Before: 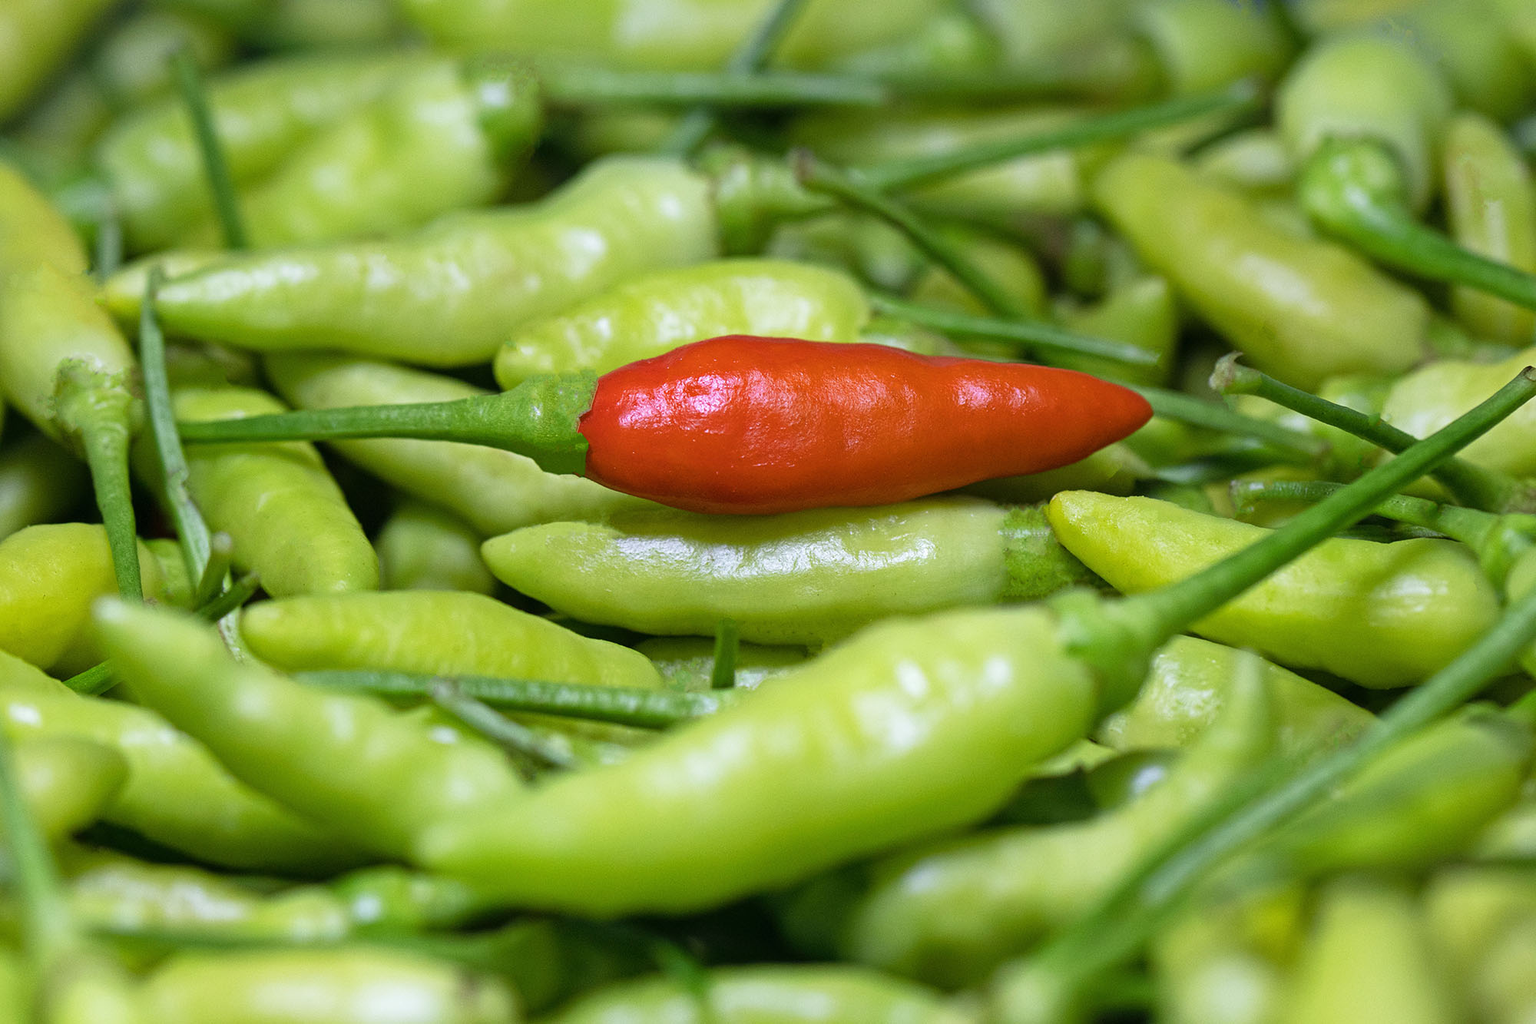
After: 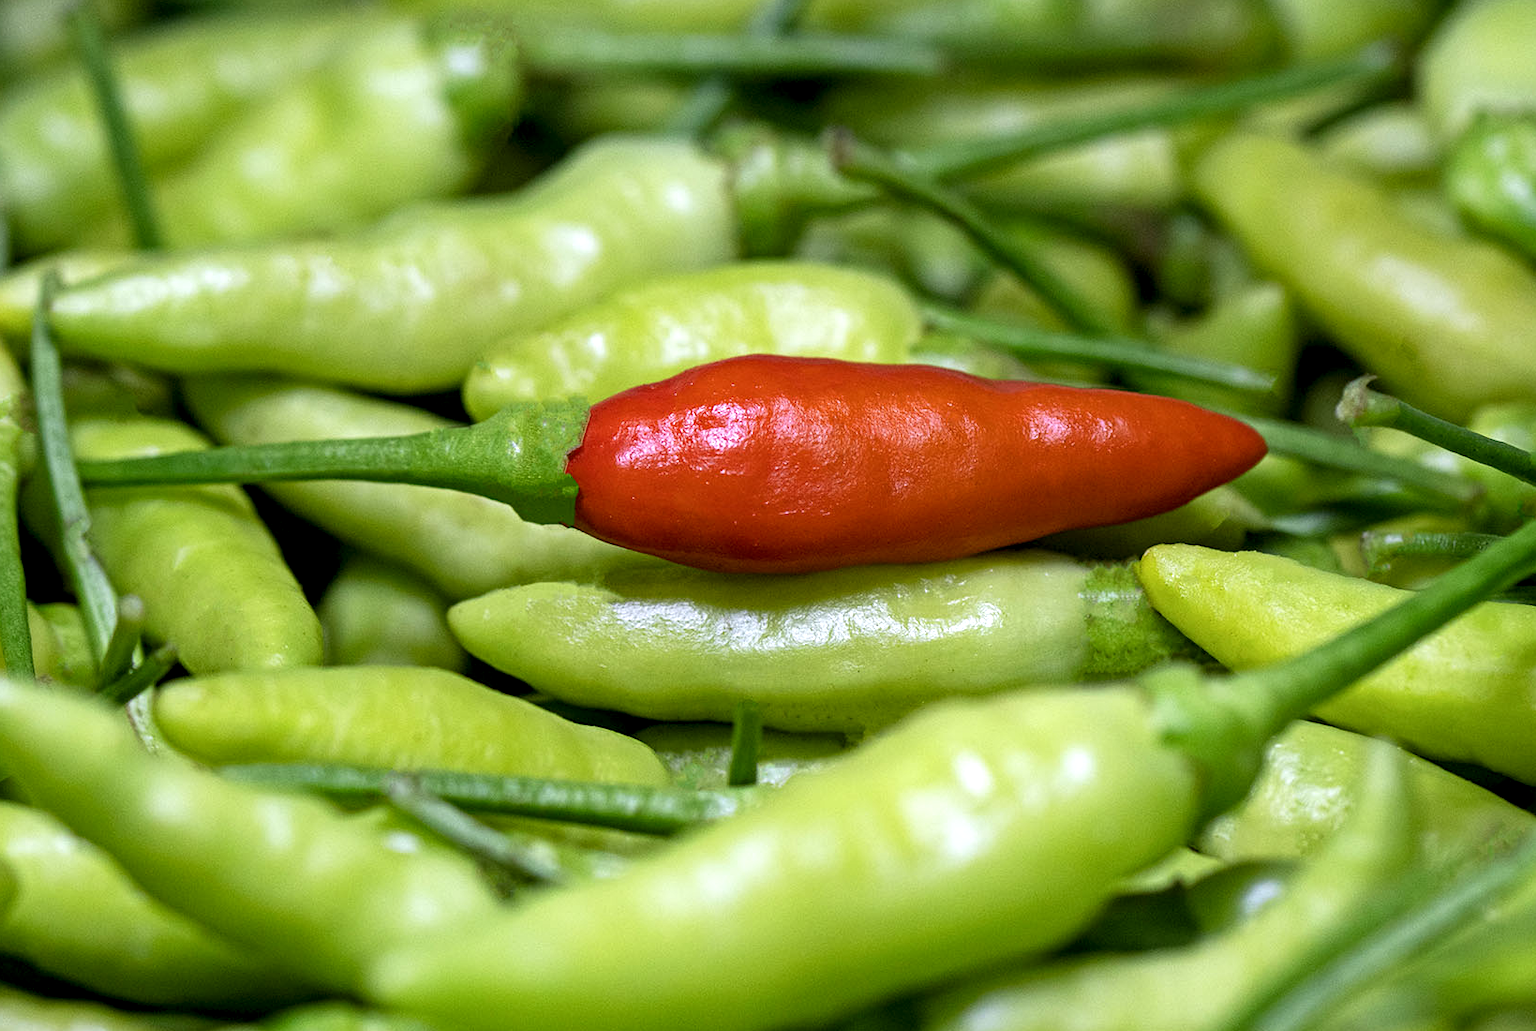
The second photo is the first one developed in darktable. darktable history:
crop and rotate: left 7.451%, top 4.376%, right 10.591%, bottom 13.003%
local contrast: detail 134%, midtone range 0.746
